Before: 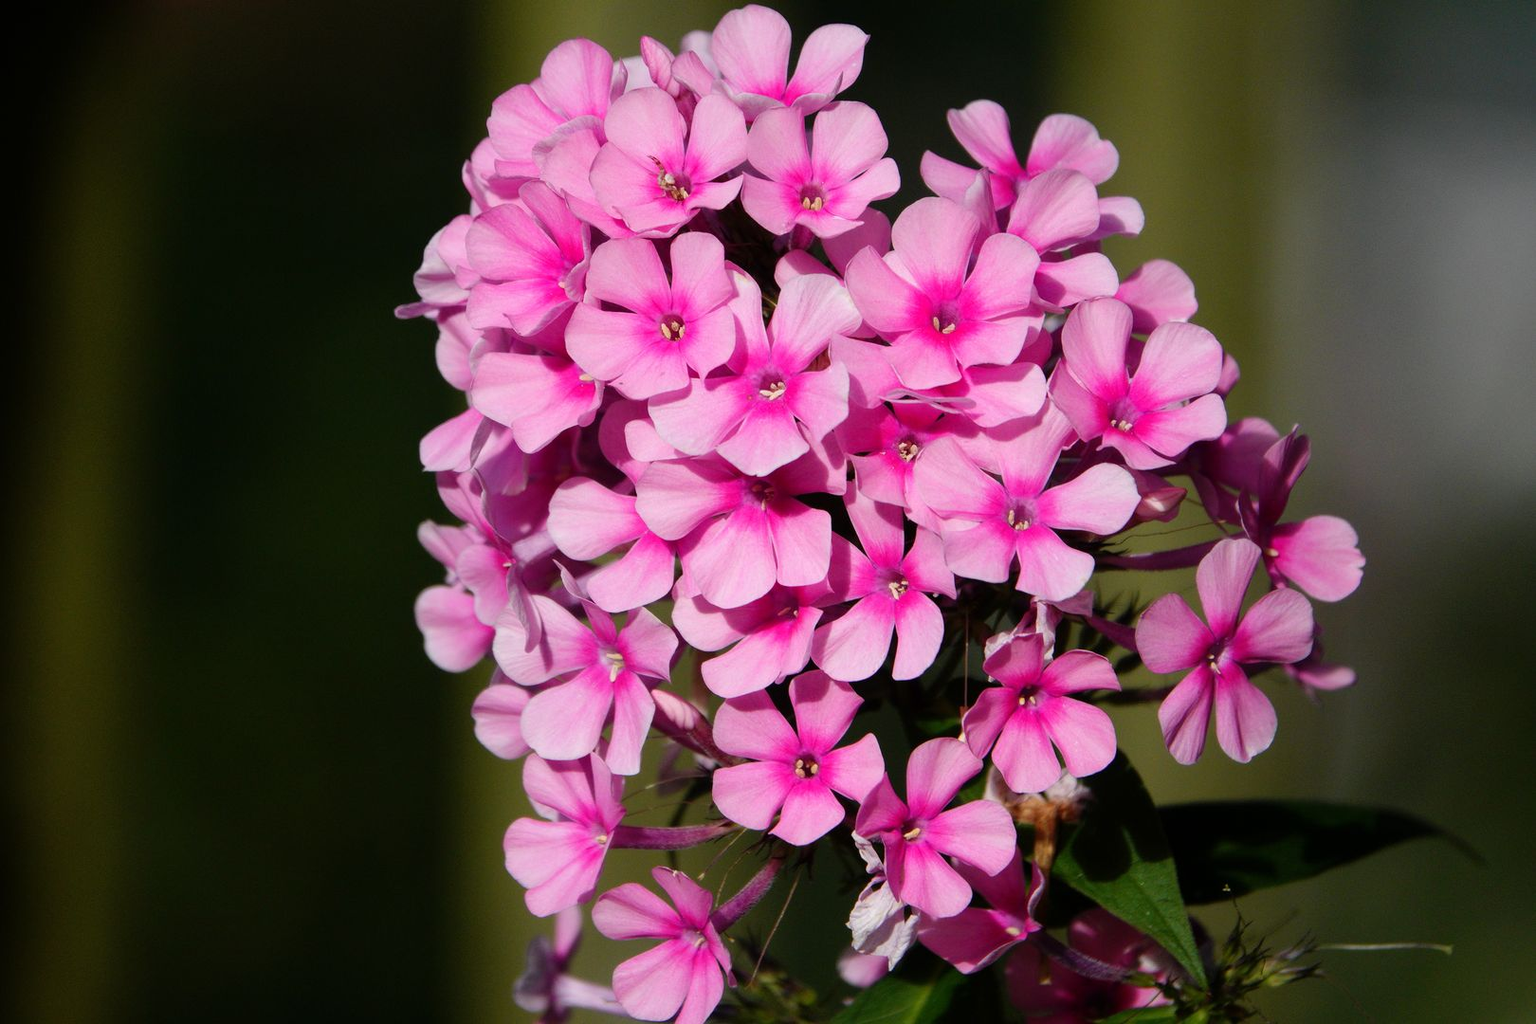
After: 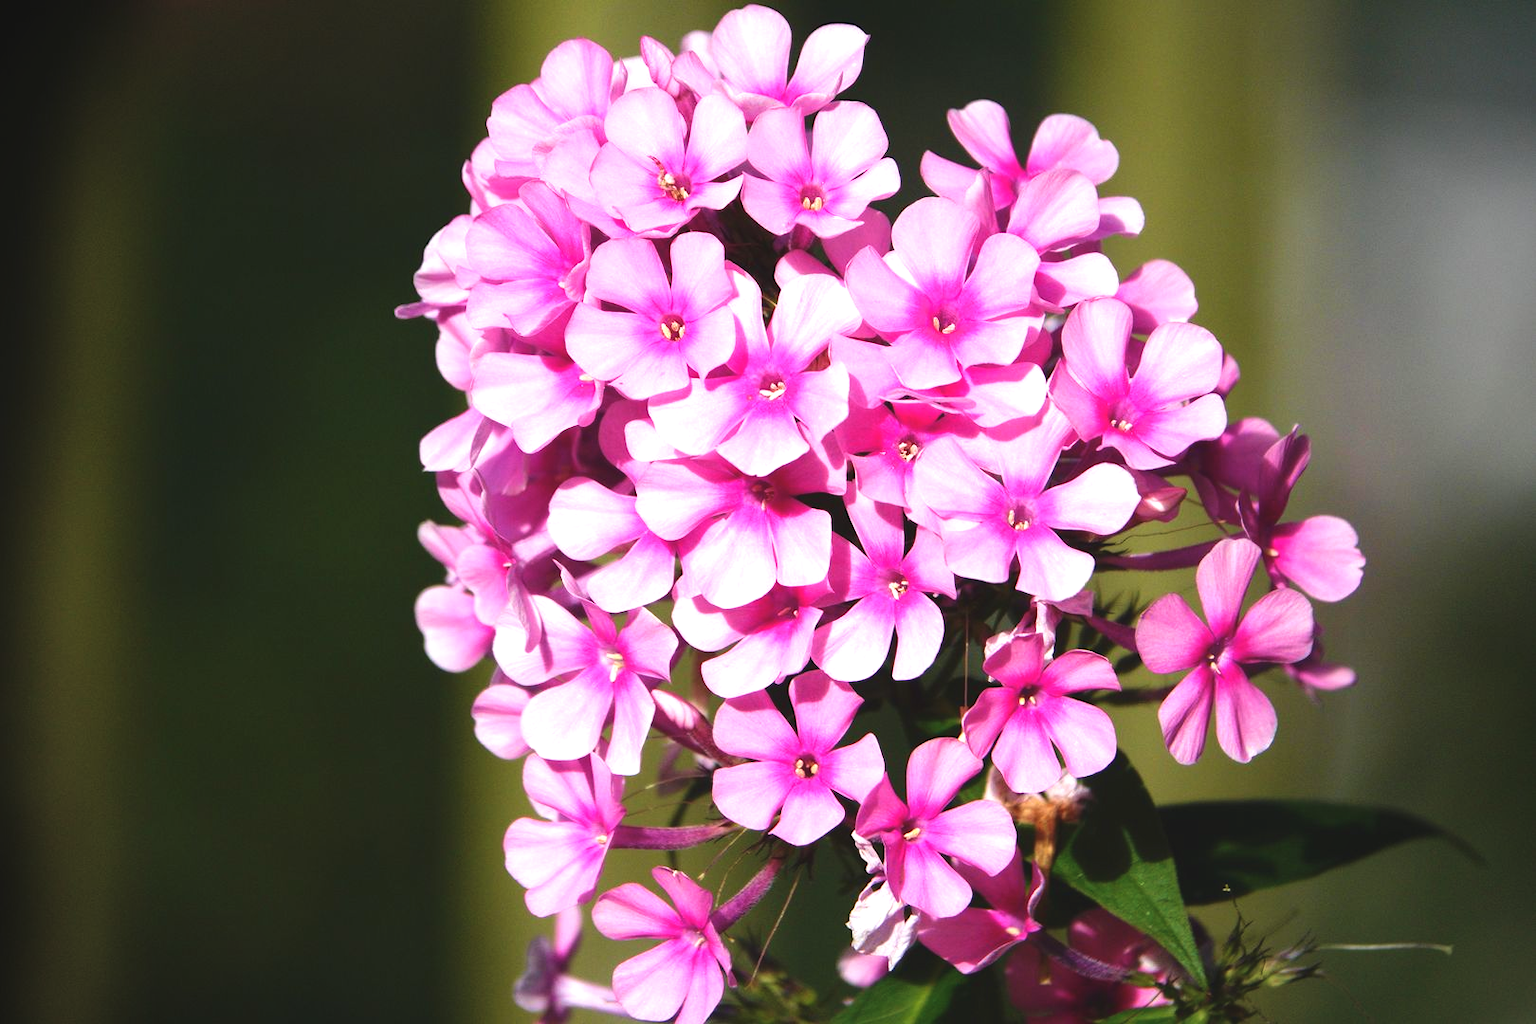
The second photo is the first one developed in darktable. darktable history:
velvia: on, module defaults
exposure: black level correction -0.005, exposure 1.002 EV, compensate highlight preservation false
vignetting: on, module defaults
